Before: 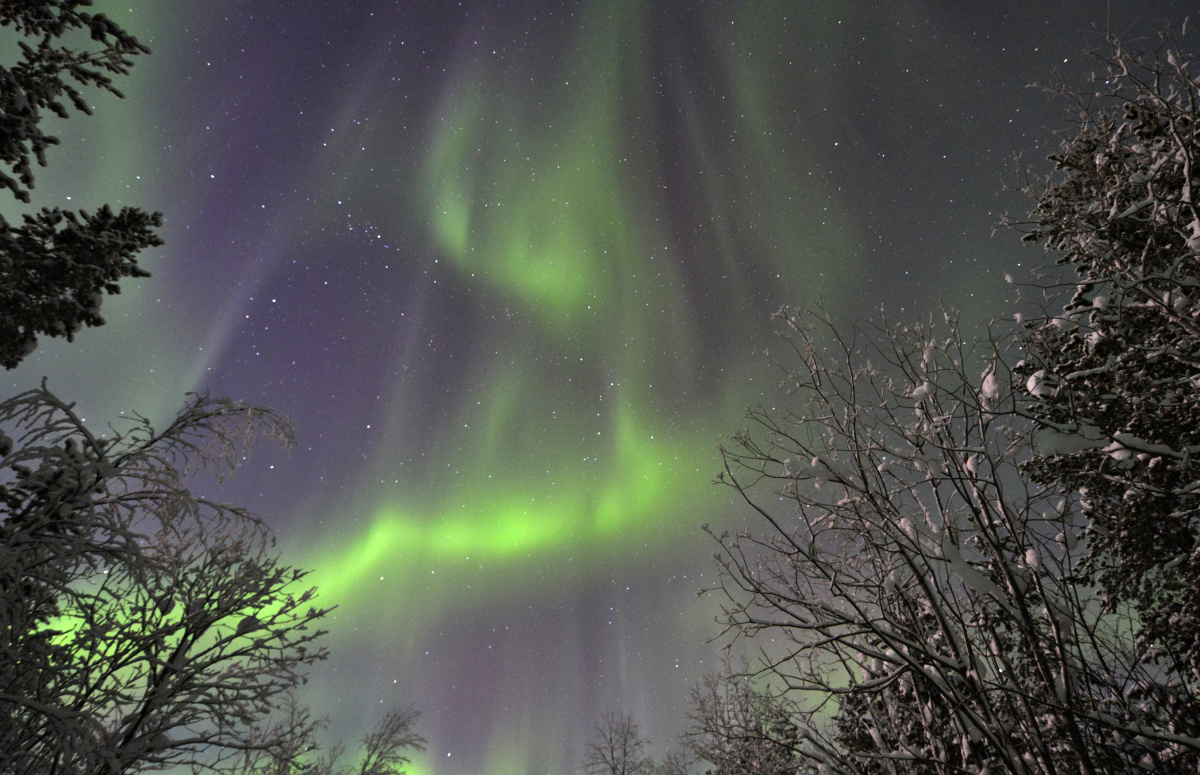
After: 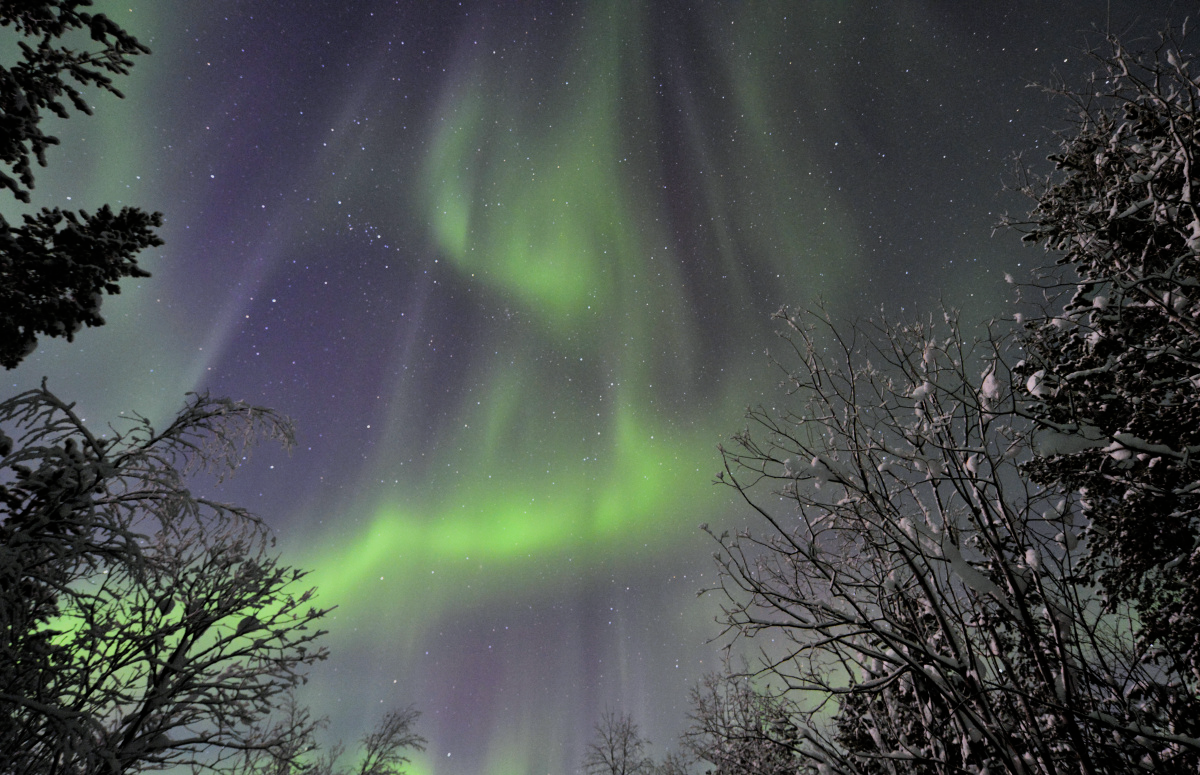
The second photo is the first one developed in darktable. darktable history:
white balance: red 0.974, blue 1.044
filmic rgb: black relative exposure -7.65 EV, white relative exposure 4.56 EV, hardness 3.61, contrast 1.05
